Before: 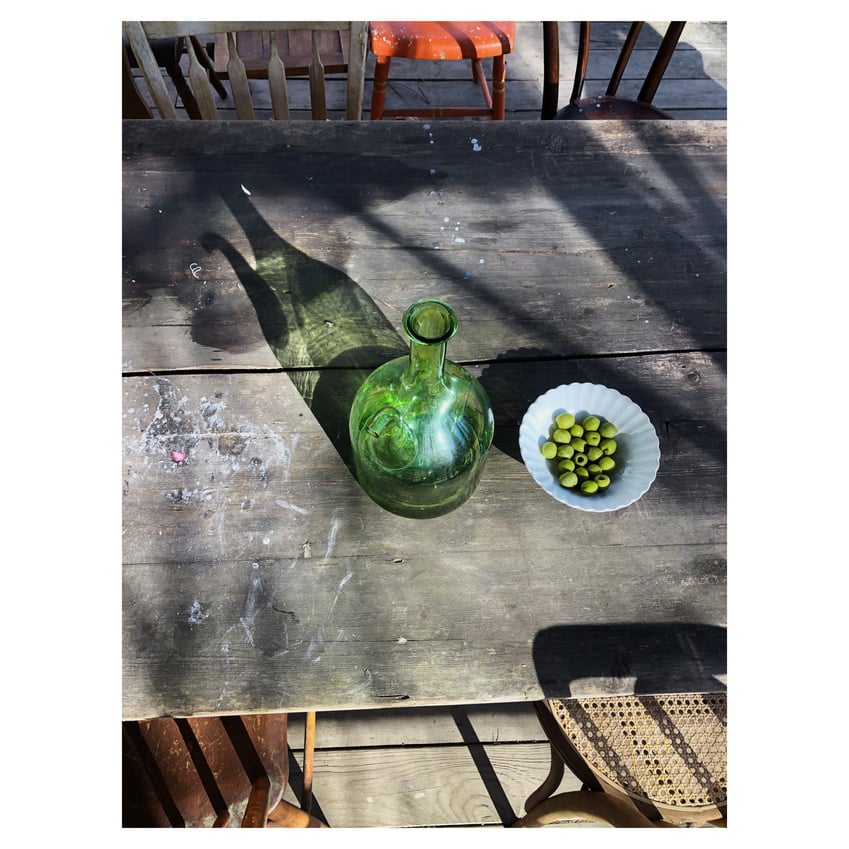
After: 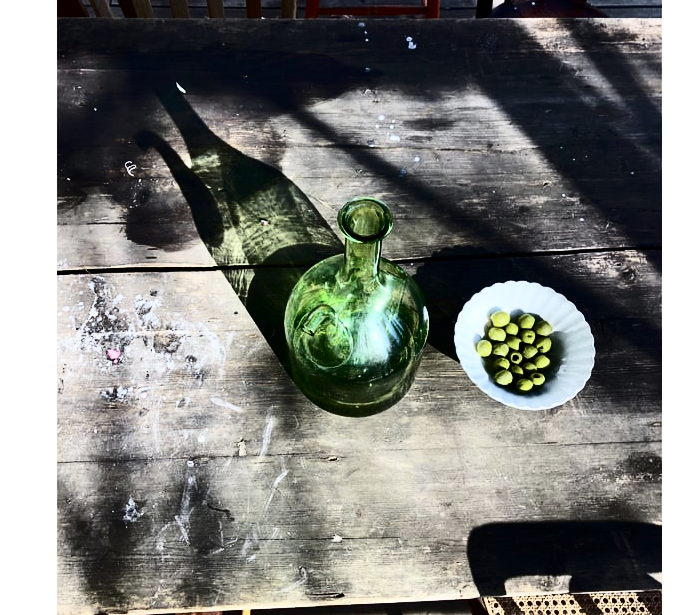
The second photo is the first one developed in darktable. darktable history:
contrast brightness saturation: contrast 0.501, saturation -0.105
crop: left 7.742%, top 12.052%, right 10.238%, bottom 15.431%
